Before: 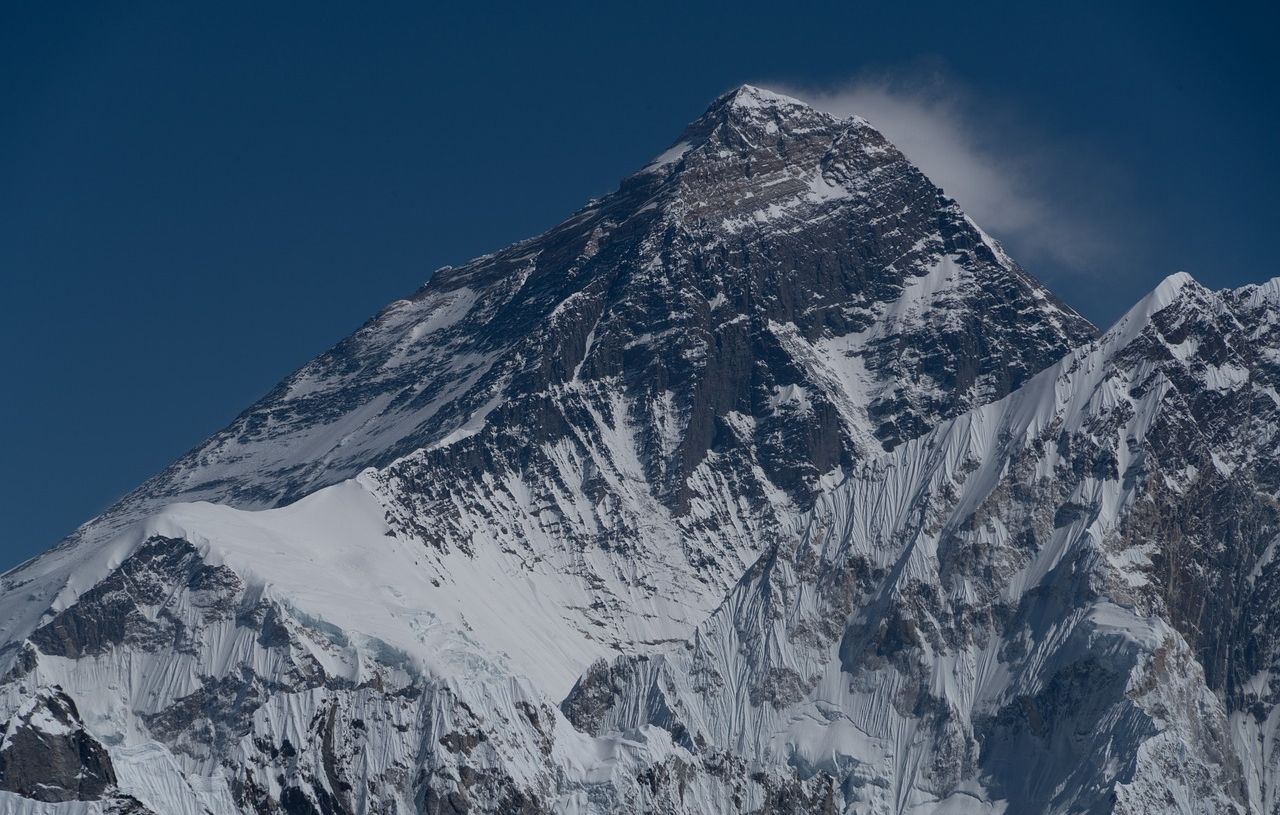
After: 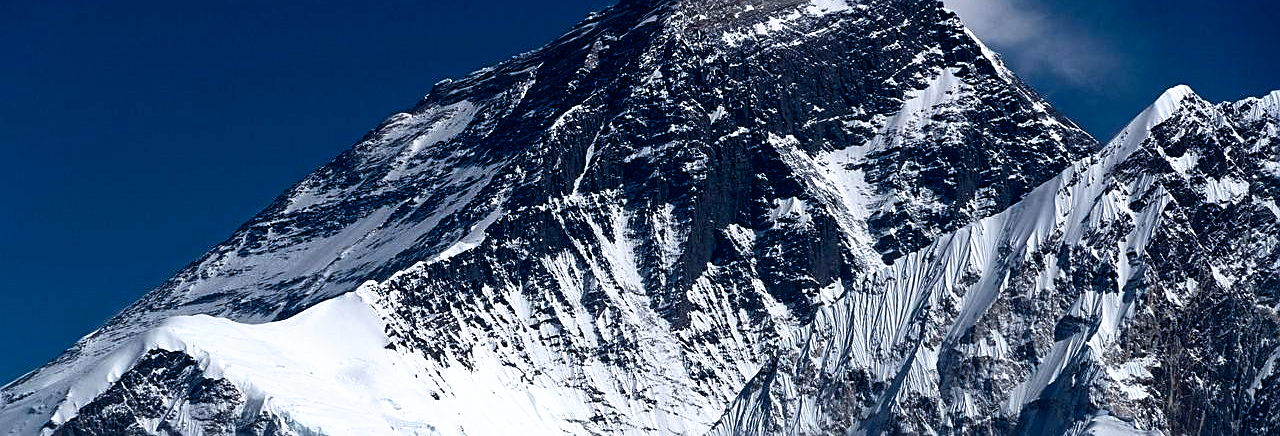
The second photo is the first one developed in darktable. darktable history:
crop and rotate: top 23.043%, bottom 23.437%
sharpen: on, module defaults
filmic rgb: black relative exposure -8.2 EV, white relative exposure 2.2 EV, threshold 3 EV, hardness 7.11, latitude 85.74%, contrast 1.696, highlights saturation mix -4%, shadows ↔ highlights balance -2.69%, preserve chrominance no, color science v5 (2021), contrast in shadows safe, contrast in highlights safe, enable highlight reconstruction true
exposure: black level correction 0, exposure 0.5 EV, compensate exposure bias true, compensate highlight preservation false
